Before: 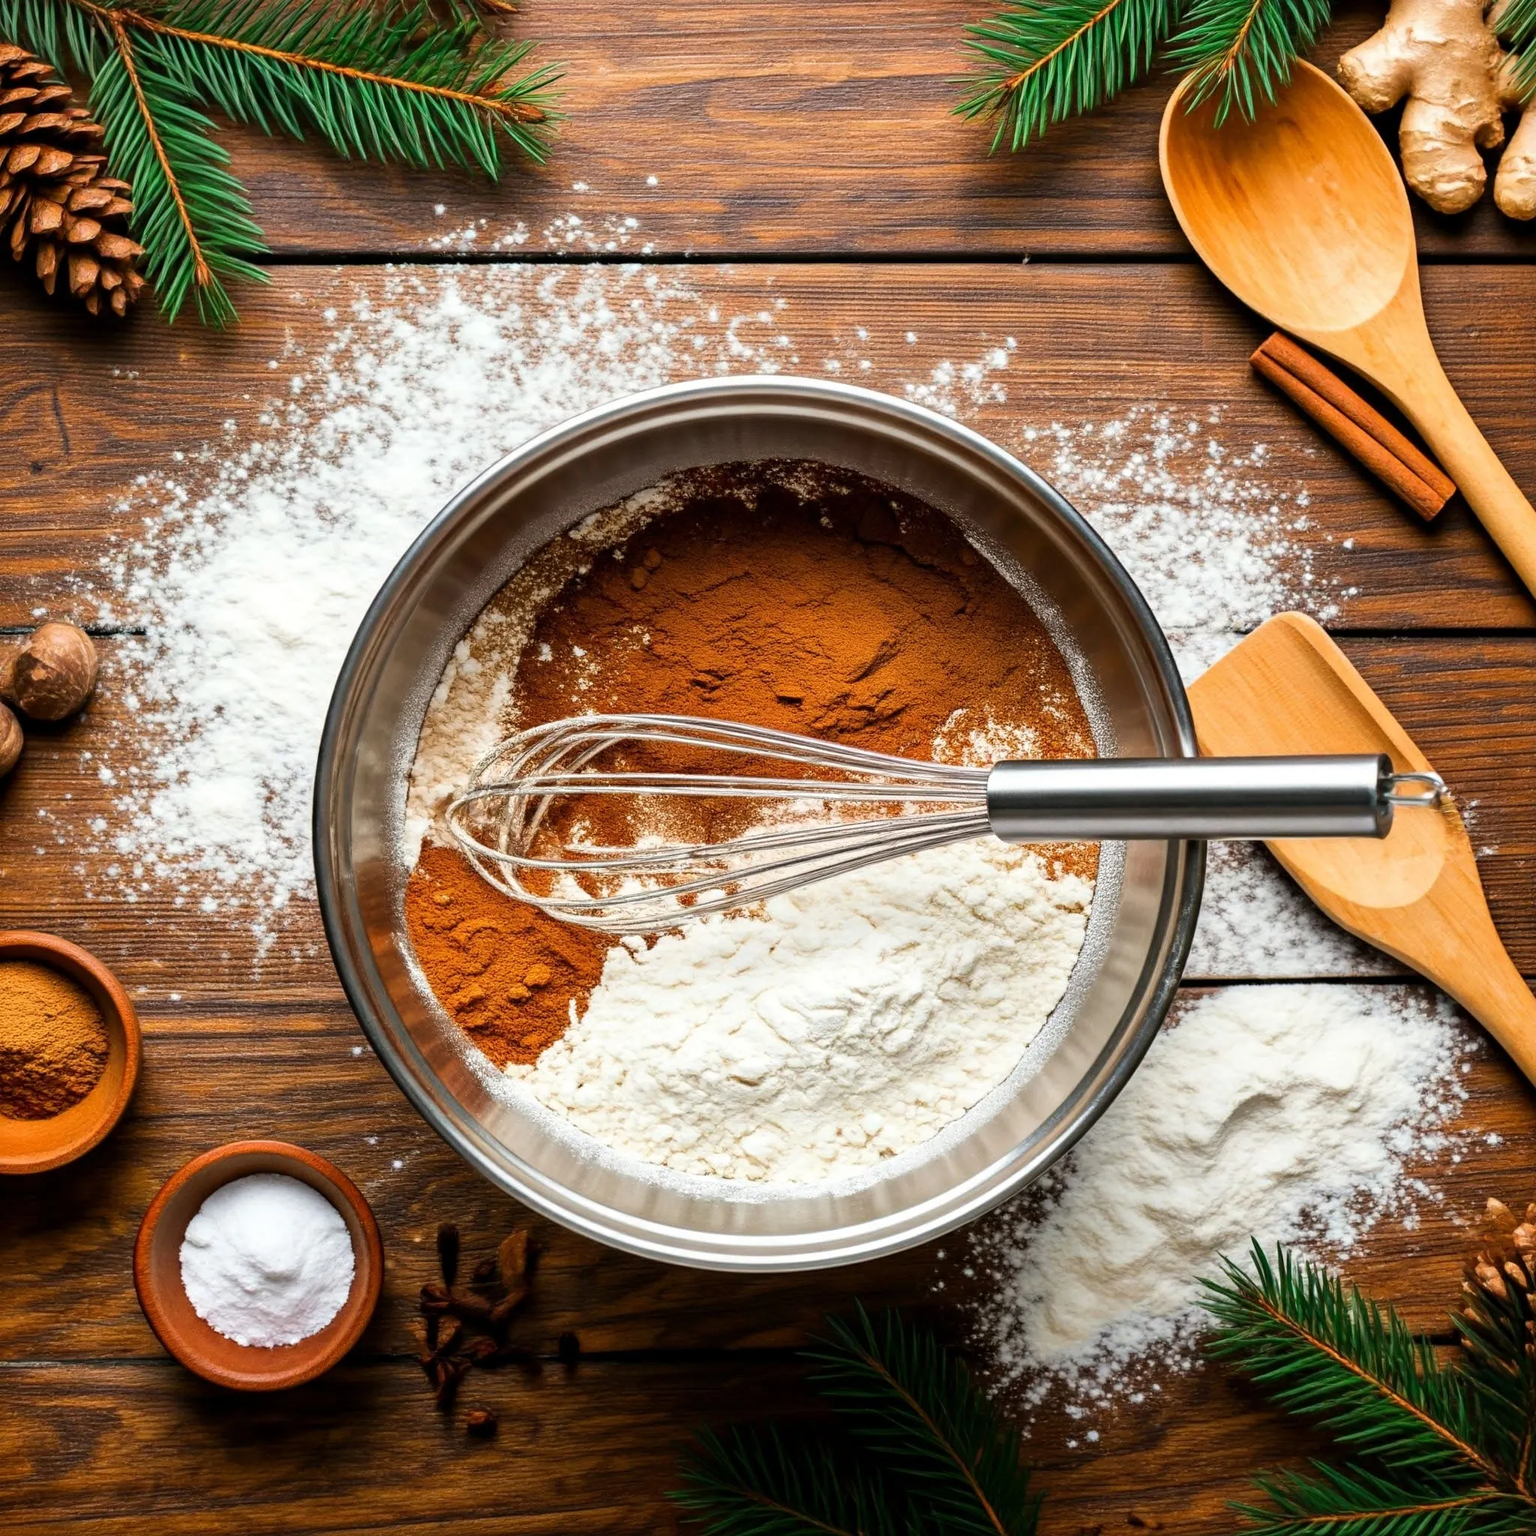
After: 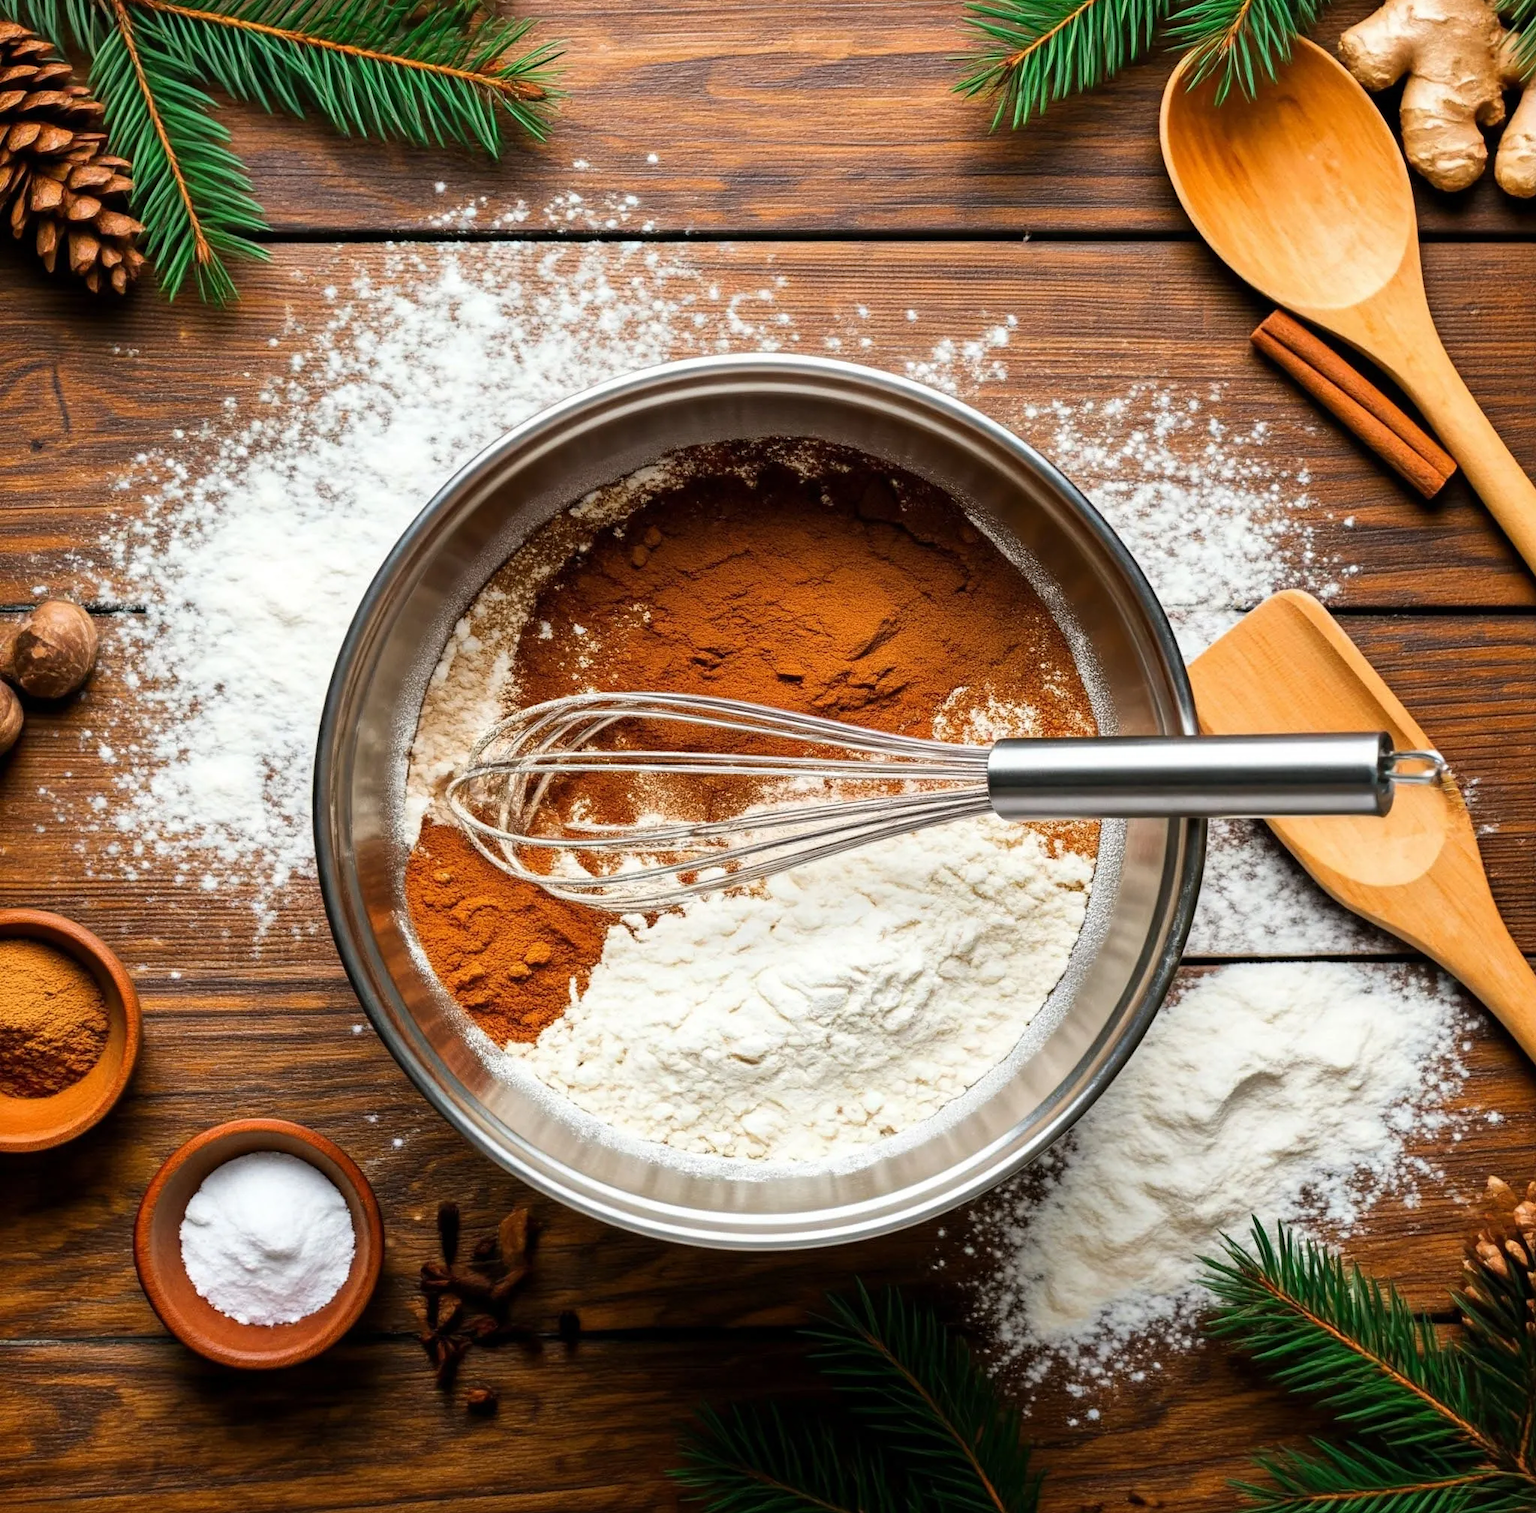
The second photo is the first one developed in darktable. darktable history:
contrast equalizer: y [[0.5, 0.5, 0.468, 0.5, 0.5, 0.5], [0.5 ×6], [0.5 ×6], [0 ×6], [0 ×6]], mix 0.139
crop: top 1.5%, right 0.044%
